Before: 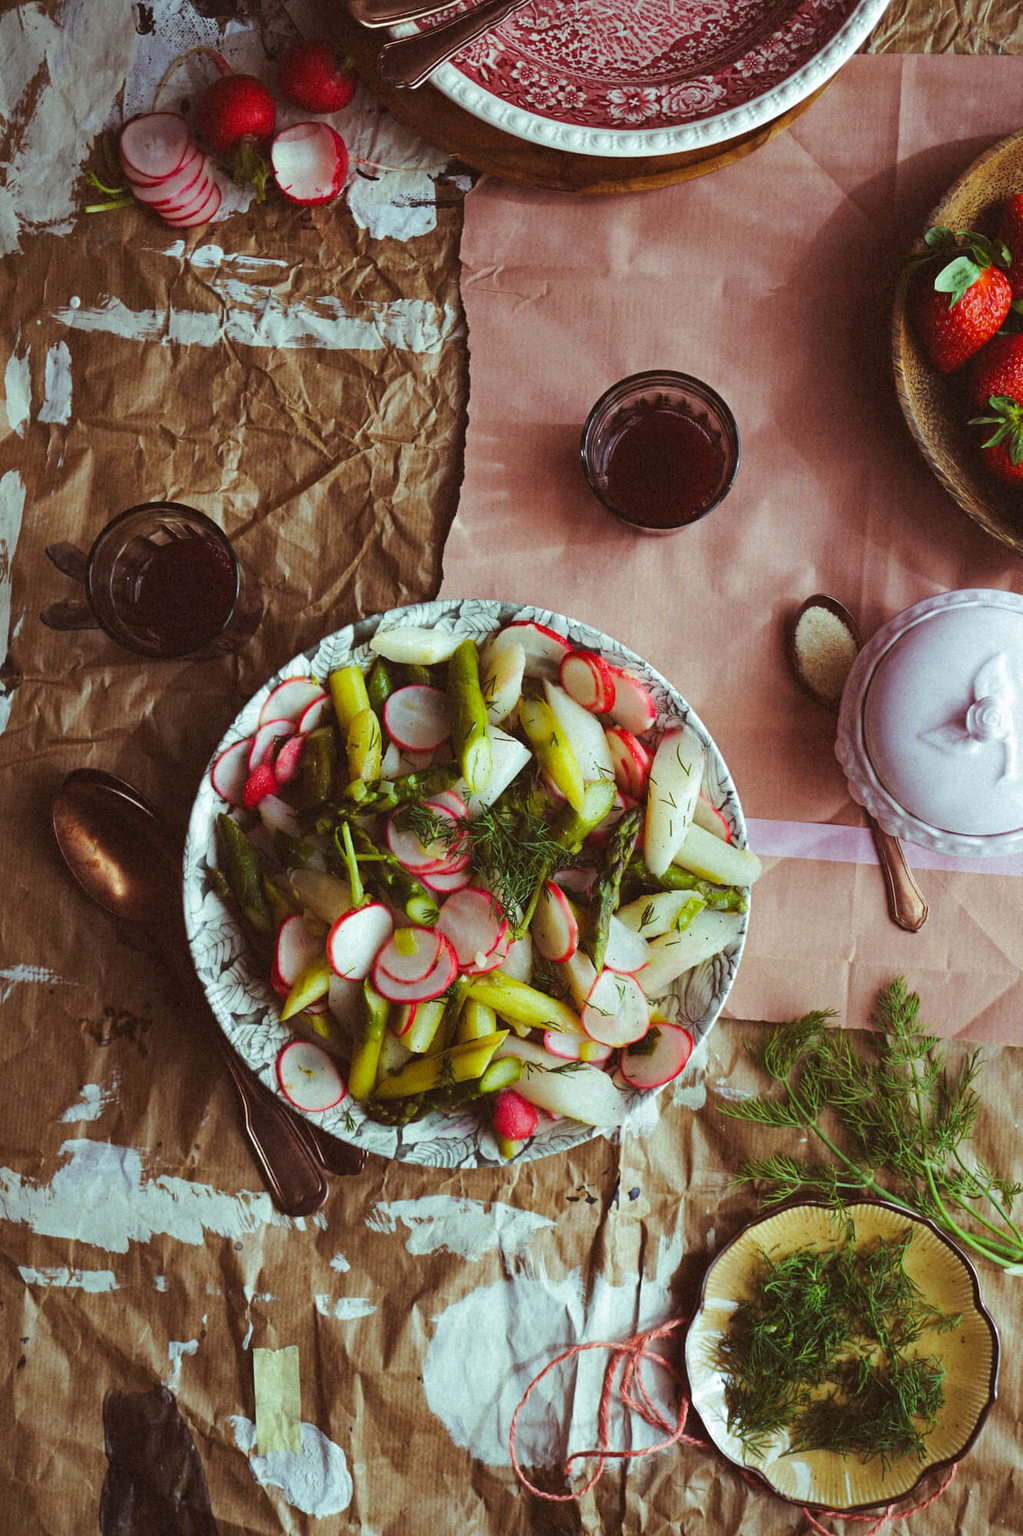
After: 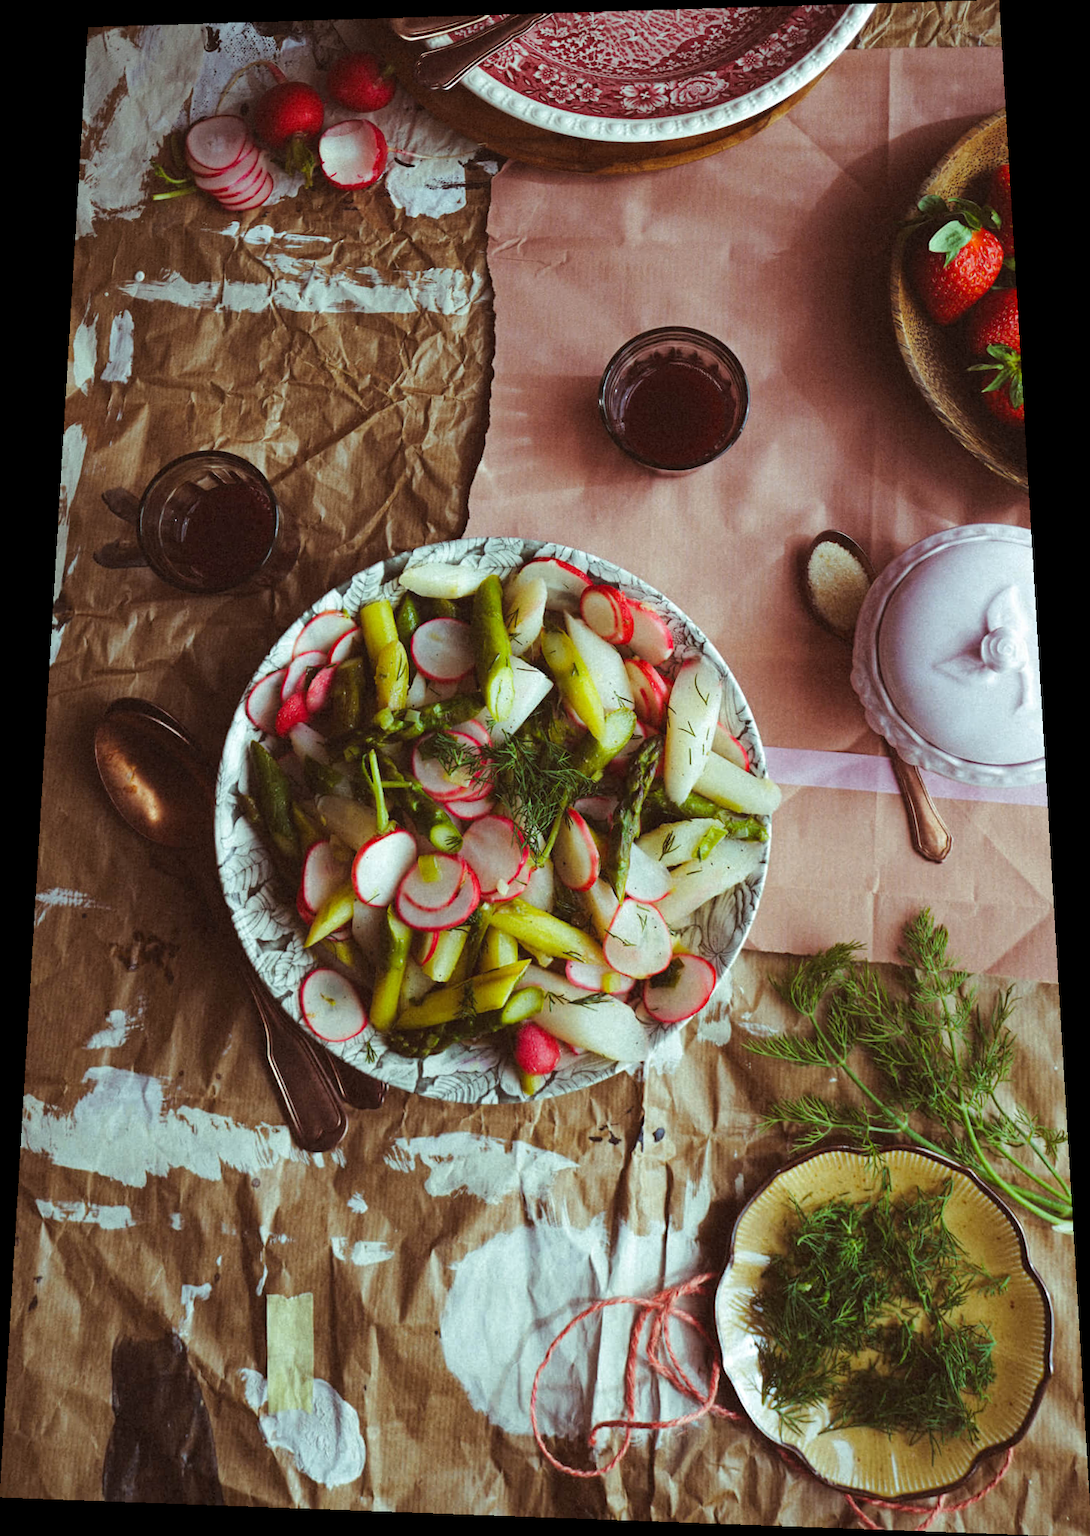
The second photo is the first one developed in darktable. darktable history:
rotate and perspective: rotation 0.128°, lens shift (vertical) -0.181, lens shift (horizontal) -0.044, shear 0.001, automatic cropping off
tone equalizer: on, module defaults
